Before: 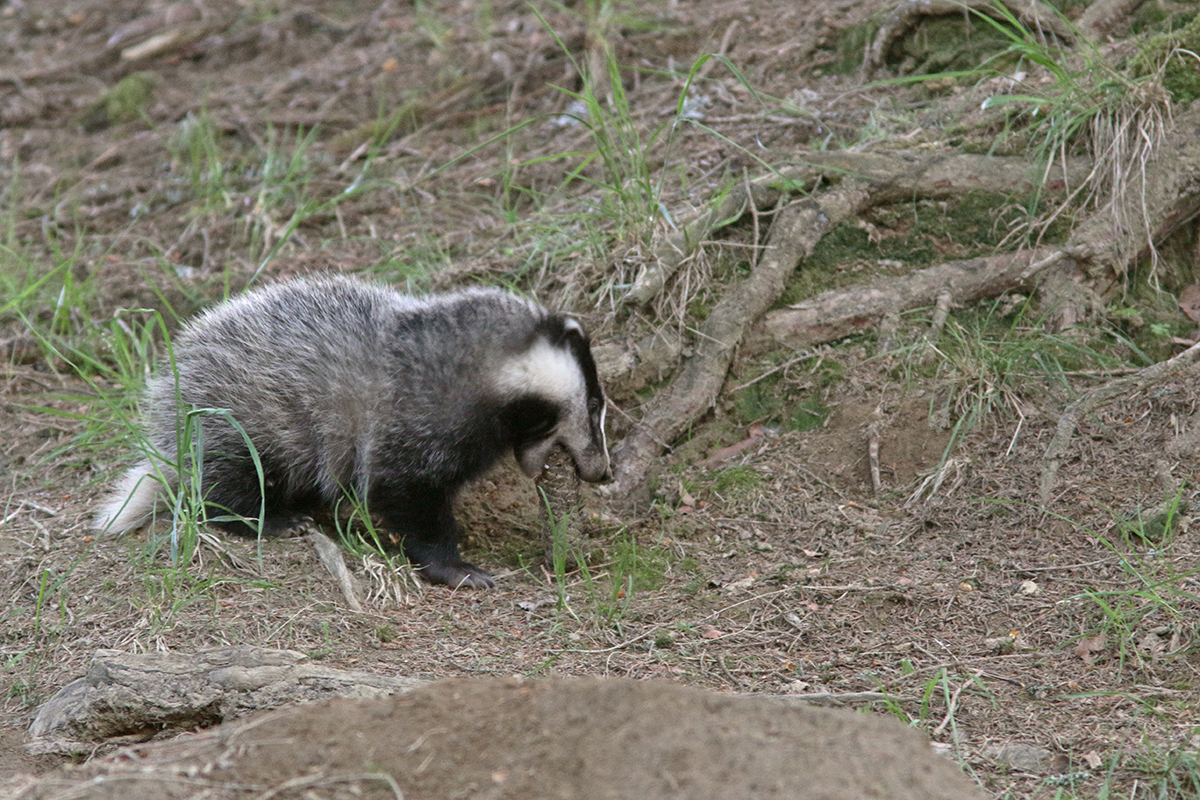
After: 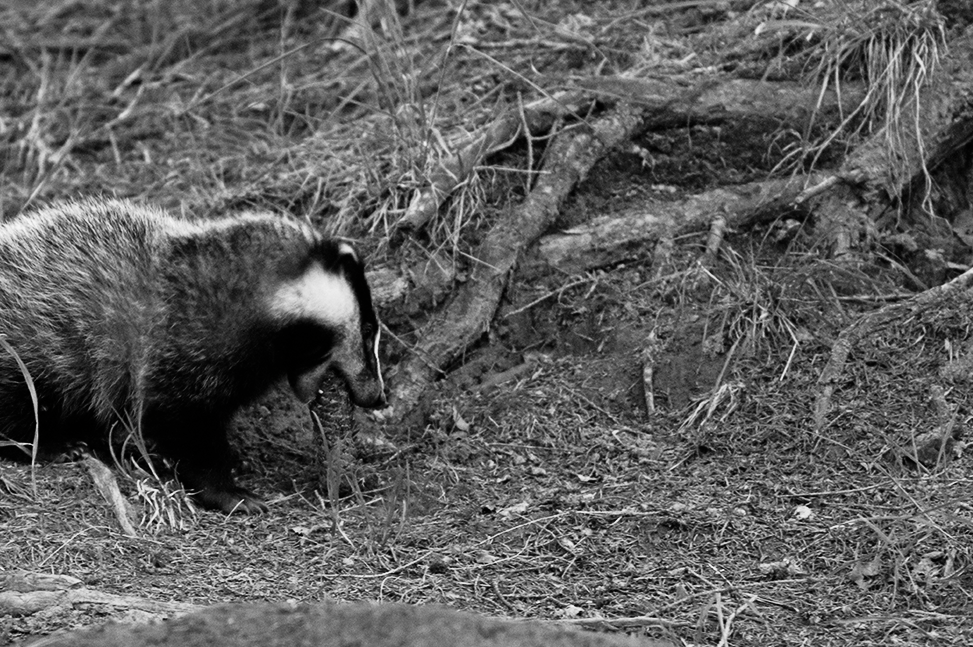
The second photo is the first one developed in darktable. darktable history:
base curve: curves: ch0 [(0, 0) (0.028, 0.03) (0.121, 0.232) (0.46, 0.748) (0.859, 0.968) (1, 1)], preserve colors none
crop: left 18.891%, top 9.391%, right 0.001%, bottom 9.726%
contrast brightness saturation: contrast -0.026, brightness -0.577, saturation -0.995
